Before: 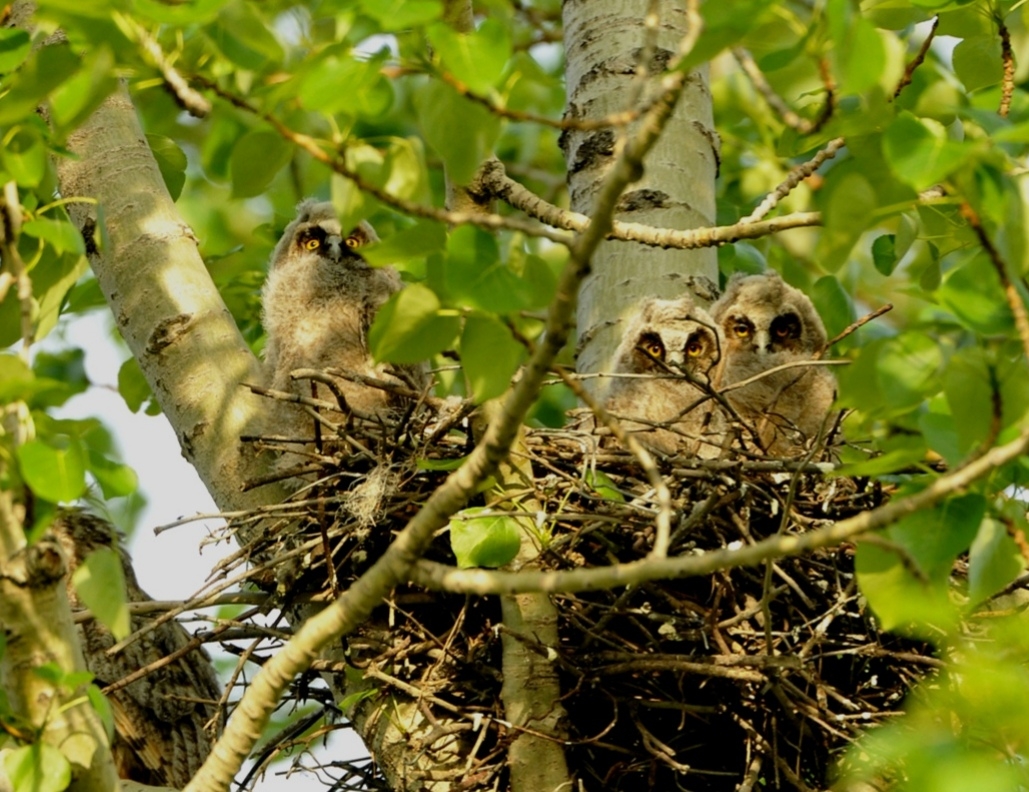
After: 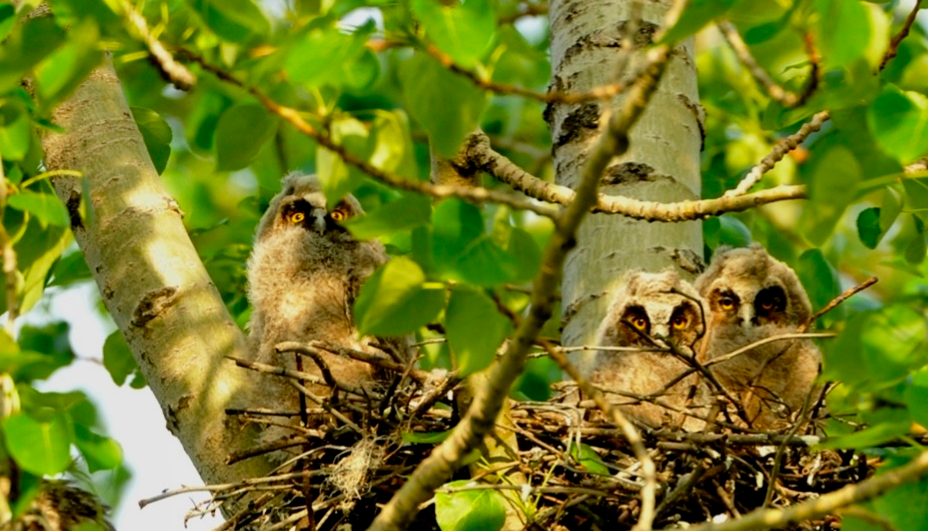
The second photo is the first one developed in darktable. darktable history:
crop: left 1.509%, top 3.452%, right 7.696%, bottom 28.452%
white balance: red 1, blue 1
color balance: contrast 10%
shadows and highlights: shadows 43.71, white point adjustment -1.46, soften with gaussian
